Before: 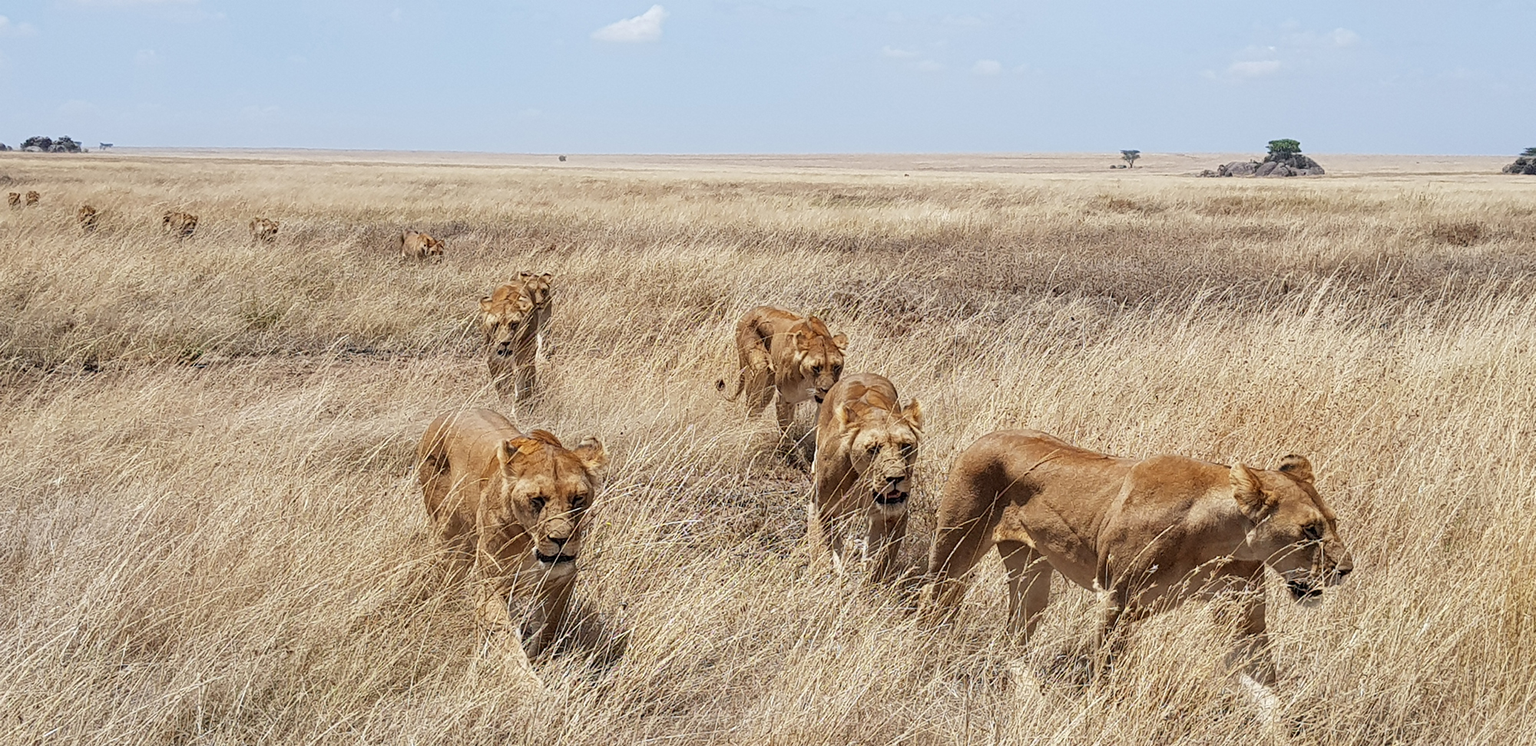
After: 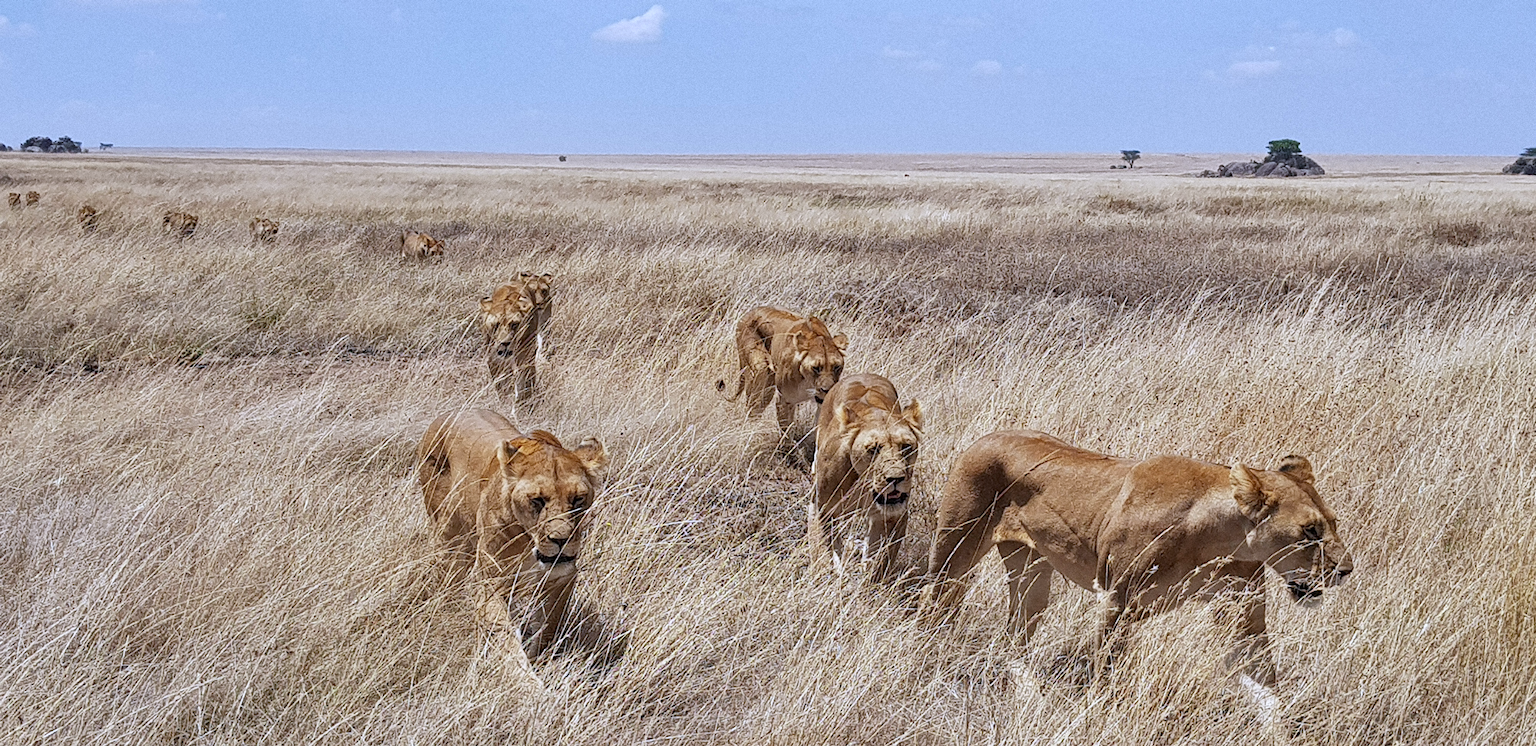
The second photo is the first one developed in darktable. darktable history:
shadows and highlights: soften with gaussian
white balance: red 0.967, blue 1.119, emerald 0.756
grain: coarseness 0.09 ISO
